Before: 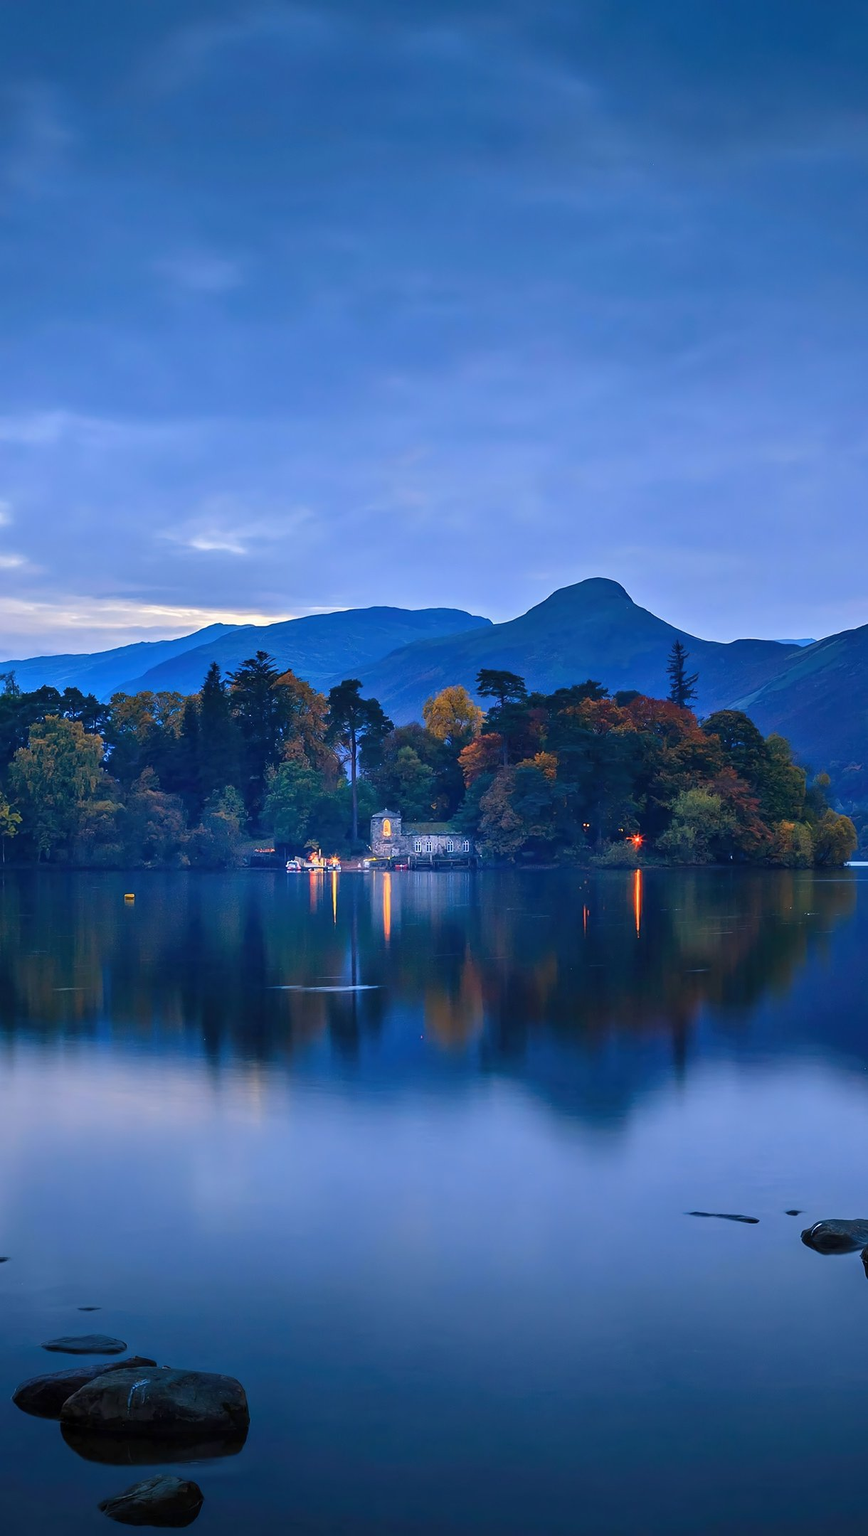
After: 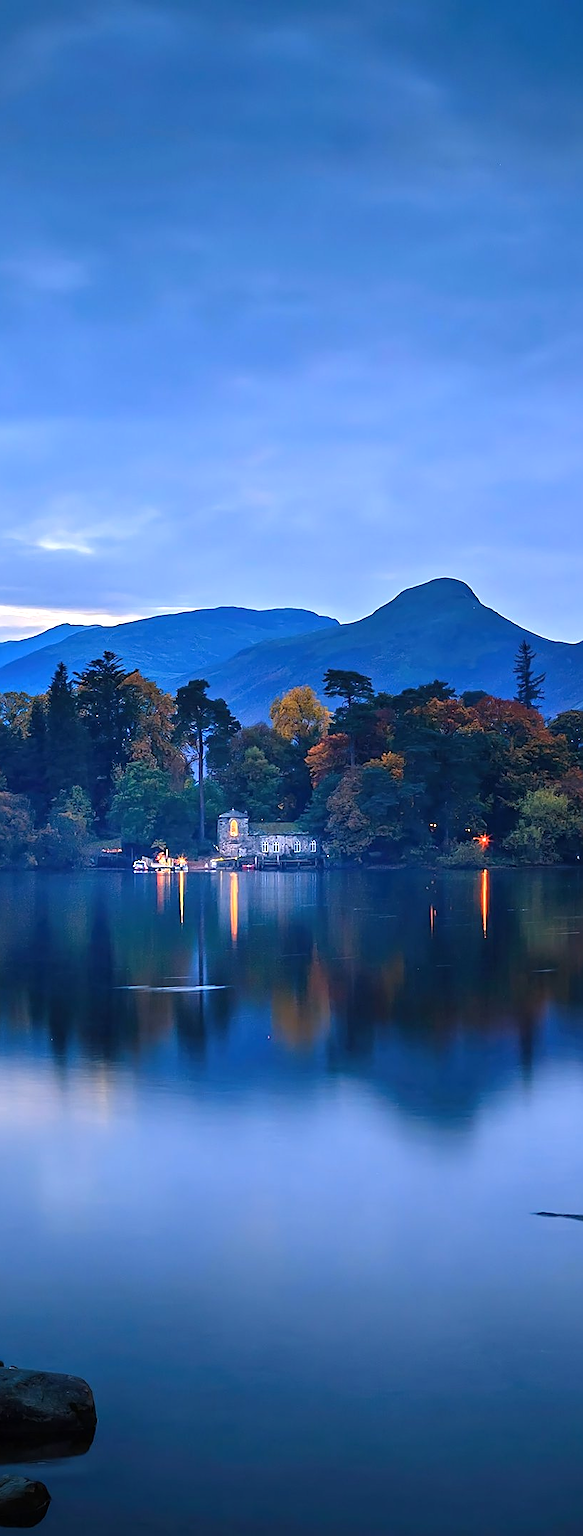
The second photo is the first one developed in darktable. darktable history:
sharpen: on, module defaults
tone equalizer: -8 EV -0.443 EV, -7 EV -0.357 EV, -6 EV -0.358 EV, -5 EV -0.198 EV, -3 EV 0.232 EV, -2 EV 0.318 EV, -1 EV 0.383 EV, +0 EV 0.445 EV
crop and rotate: left 17.632%, right 15.074%
